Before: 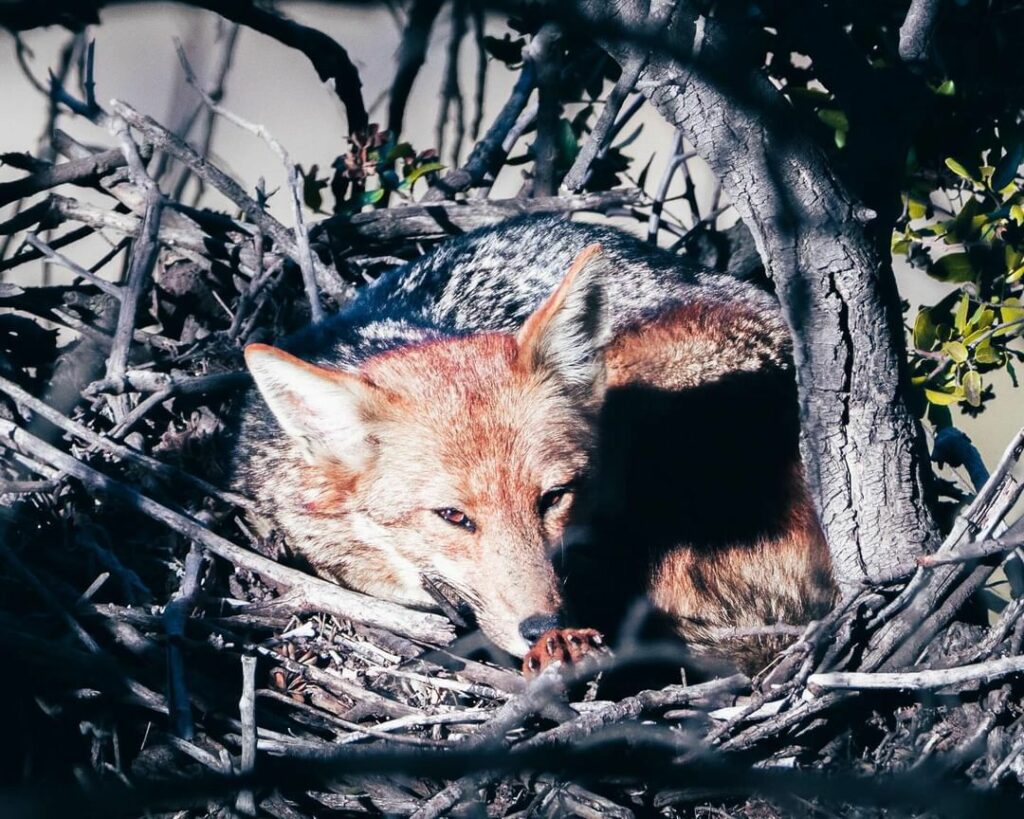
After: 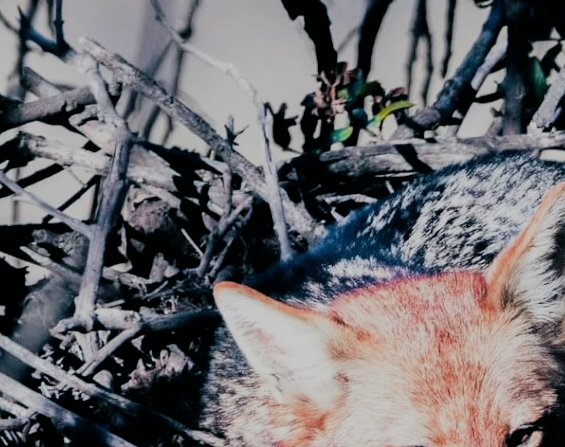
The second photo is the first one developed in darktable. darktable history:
crop and rotate: left 3.044%, top 7.572%, right 41.753%, bottom 37.84%
filmic rgb: black relative exposure -6.12 EV, white relative exposure 6.97 EV, hardness 2.25
